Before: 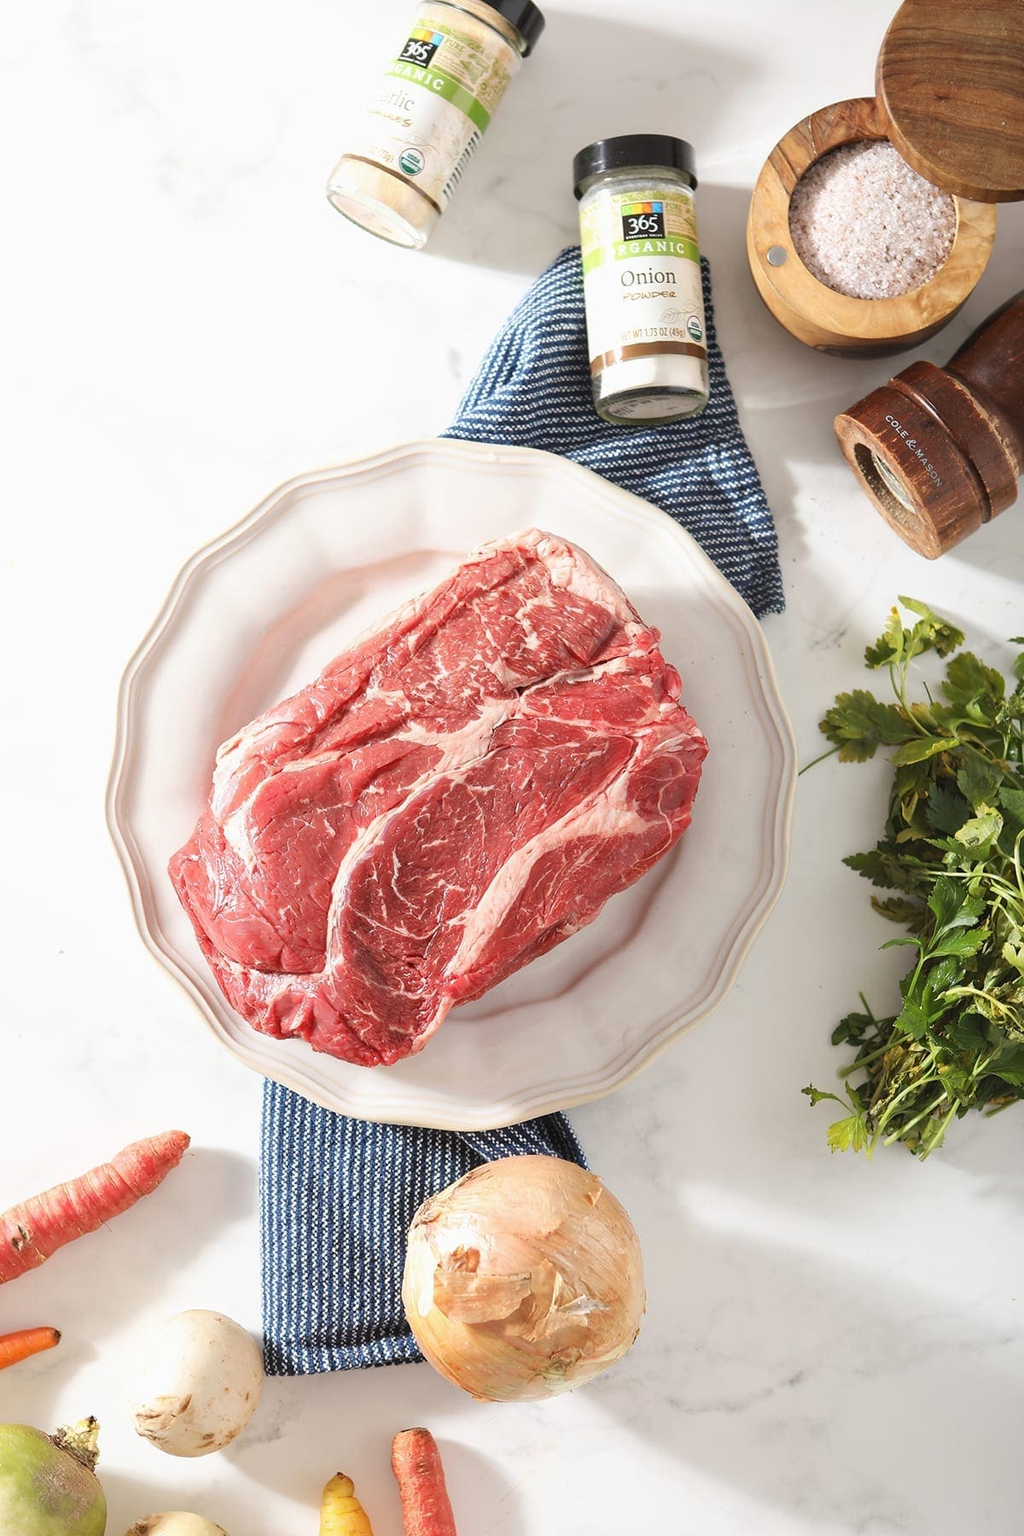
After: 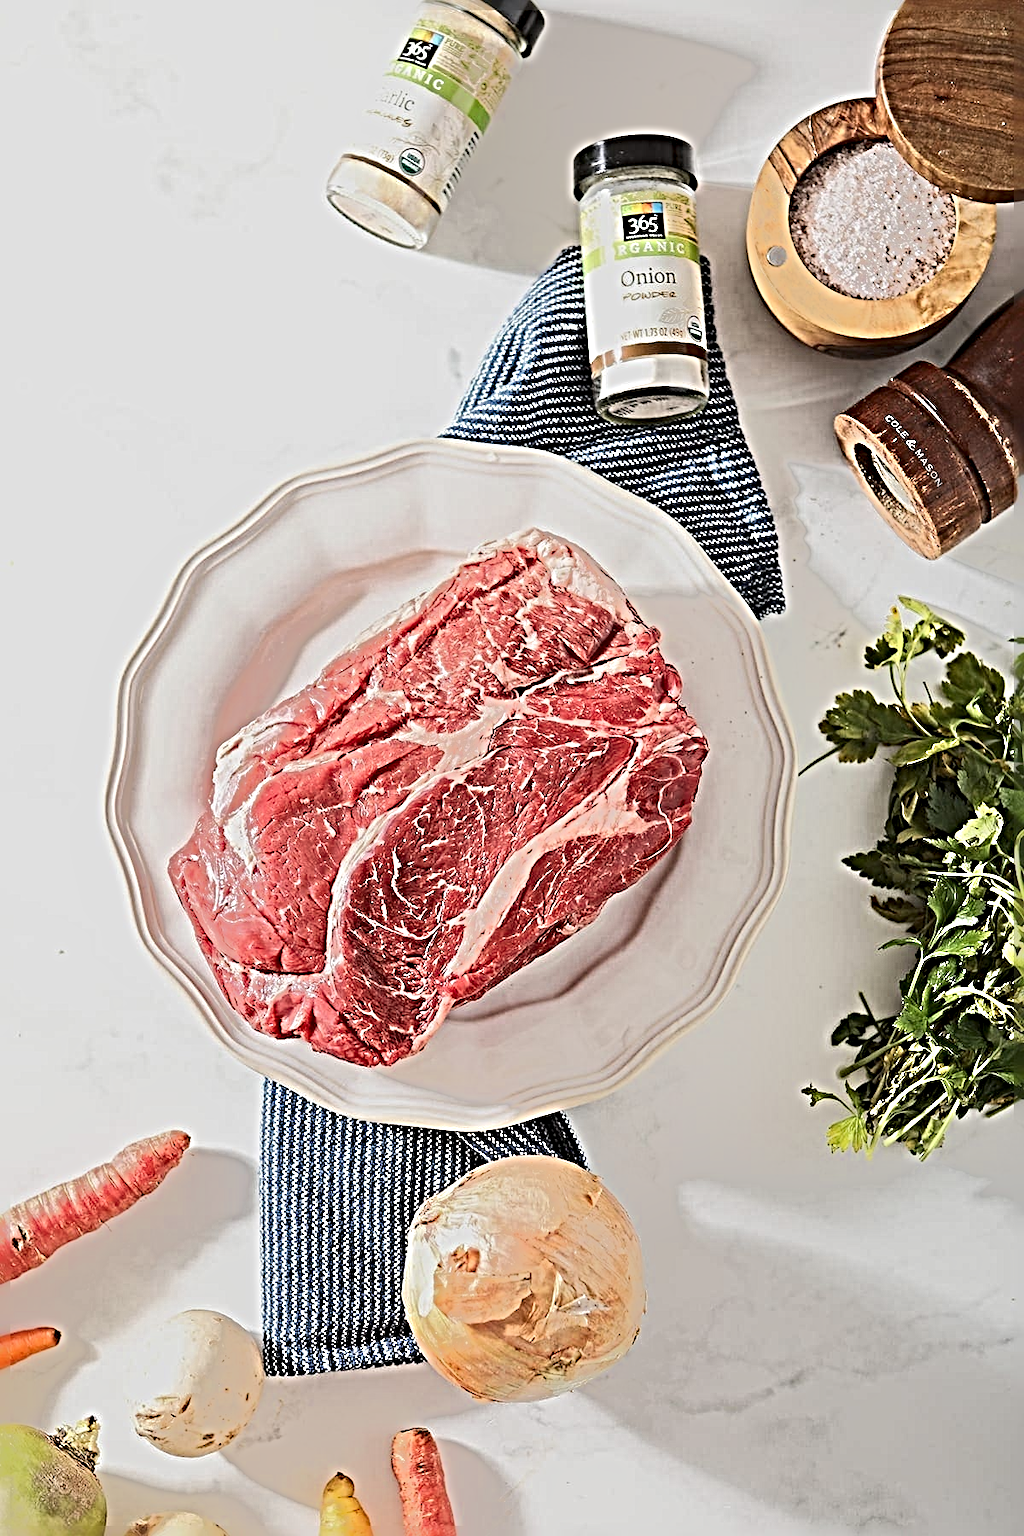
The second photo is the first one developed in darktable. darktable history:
sharpen: radius 6.3, amount 1.8, threshold 0
shadows and highlights: shadows -30, highlights 30
tone equalizer: -7 EV -0.63 EV, -6 EV 1 EV, -5 EV -0.45 EV, -4 EV 0.43 EV, -3 EV 0.41 EV, -2 EV 0.15 EV, -1 EV -0.15 EV, +0 EV -0.39 EV, smoothing diameter 25%, edges refinement/feathering 10, preserve details guided filter
